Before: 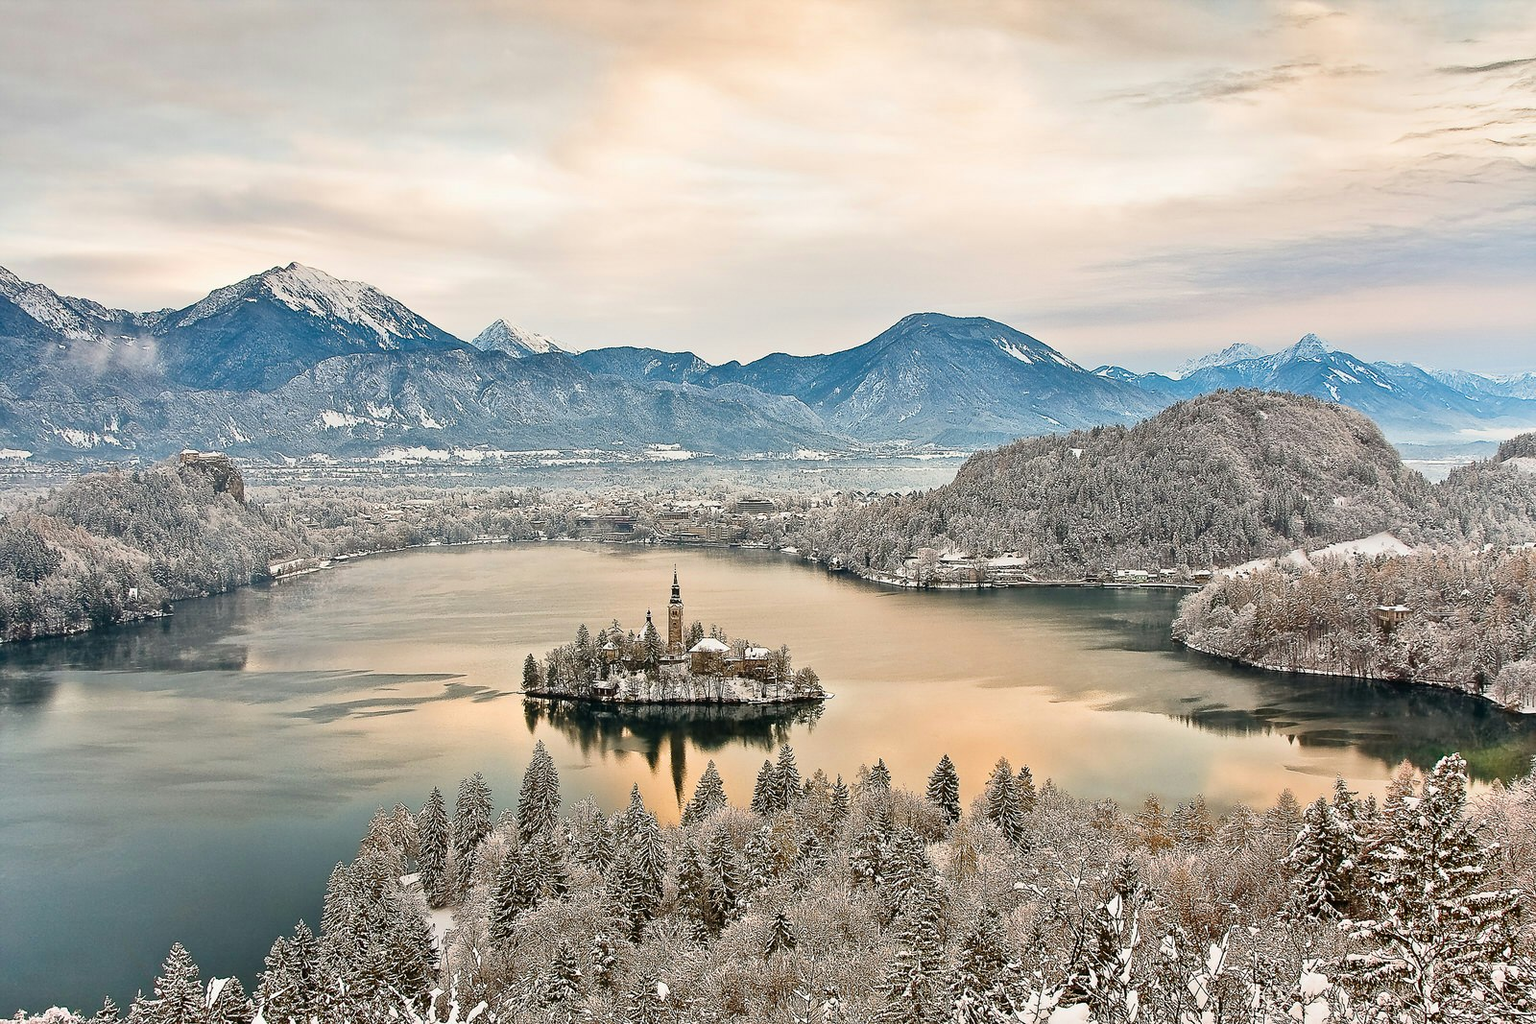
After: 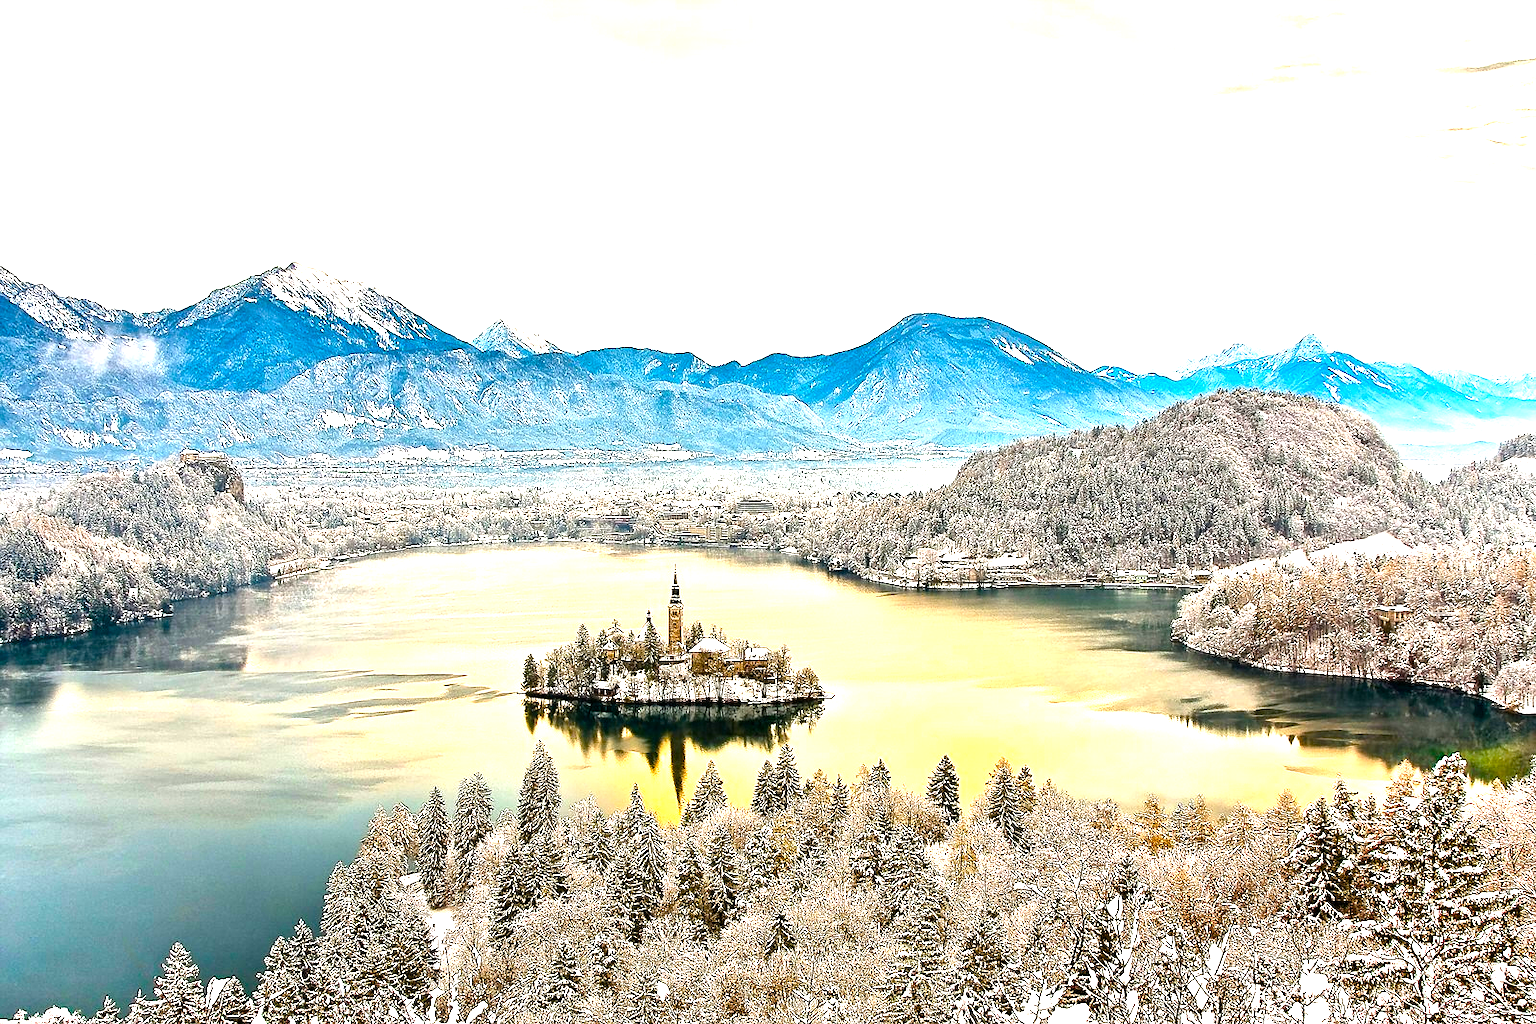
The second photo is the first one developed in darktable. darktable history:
levels: mode automatic, levels [0, 0.474, 0.947]
exposure: black level correction 0, exposure 1.097 EV, compensate exposure bias true, compensate highlight preservation false
color balance rgb: power › luminance -14.754%, highlights gain › luminance 18.007%, global offset › luminance -0.384%, linear chroma grading › global chroma 15.034%, perceptual saturation grading › global saturation 37.294%, perceptual saturation grading › shadows 34.708%
